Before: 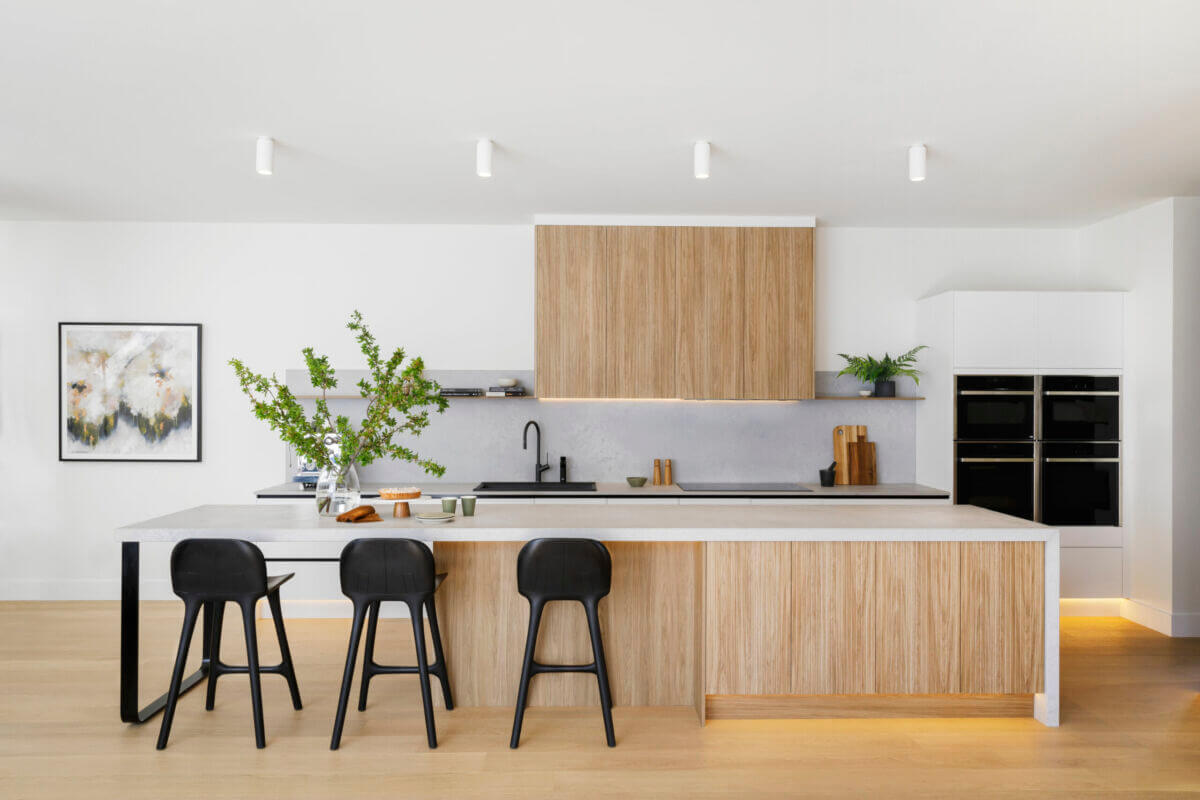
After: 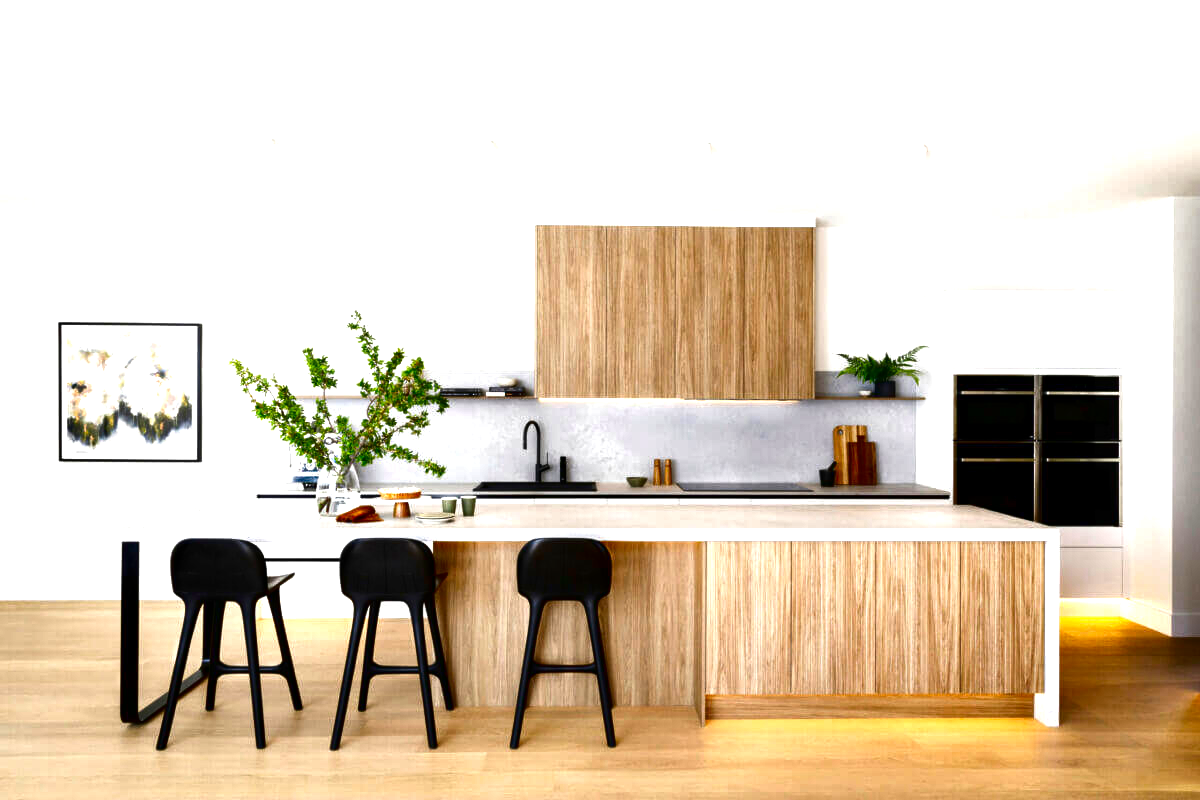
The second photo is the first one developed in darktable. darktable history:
contrast brightness saturation: contrast 0.09, brightness -0.59, saturation 0.17
tone equalizer: on, module defaults
exposure: exposure 0.943 EV, compensate highlight preservation false
